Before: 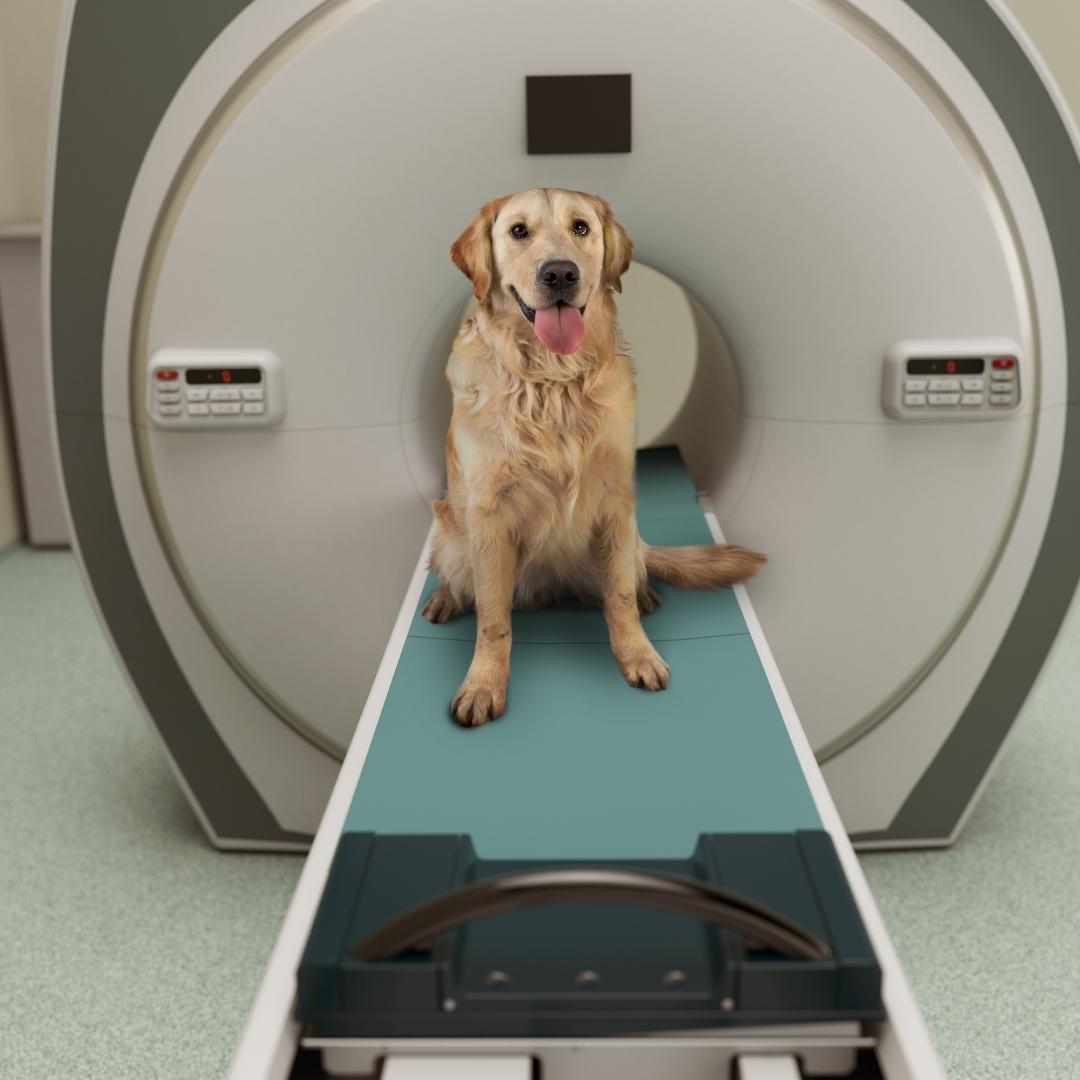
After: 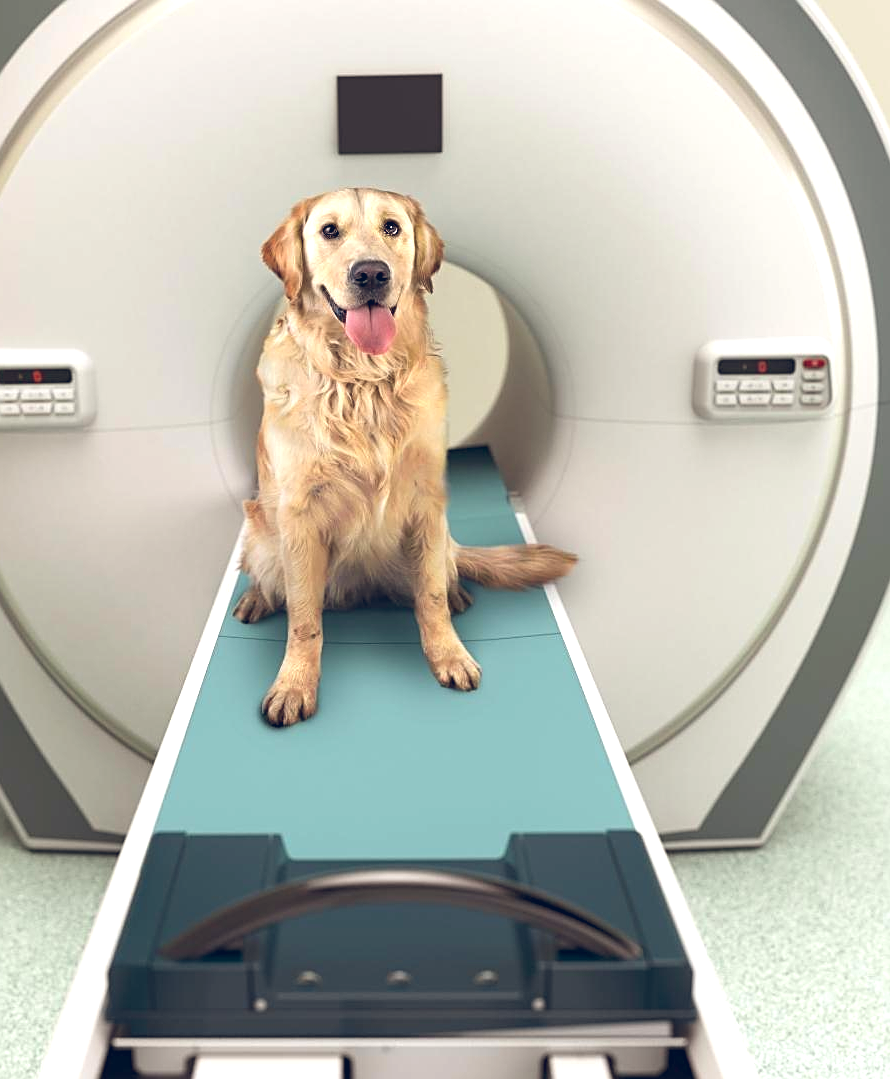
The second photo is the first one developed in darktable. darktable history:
exposure: black level correction 0.001, exposure 0.966 EV, compensate exposure bias true, compensate highlight preservation false
sharpen: on, module defaults
color balance rgb: power › hue 74.46°, global offset › luminance 0.416%, global offset › chroma 0.21%, global offset › hue 255.27°, perceptual saturation grading › global saturation 0.66%
crop: left 17.522%, bottom 0.018%
